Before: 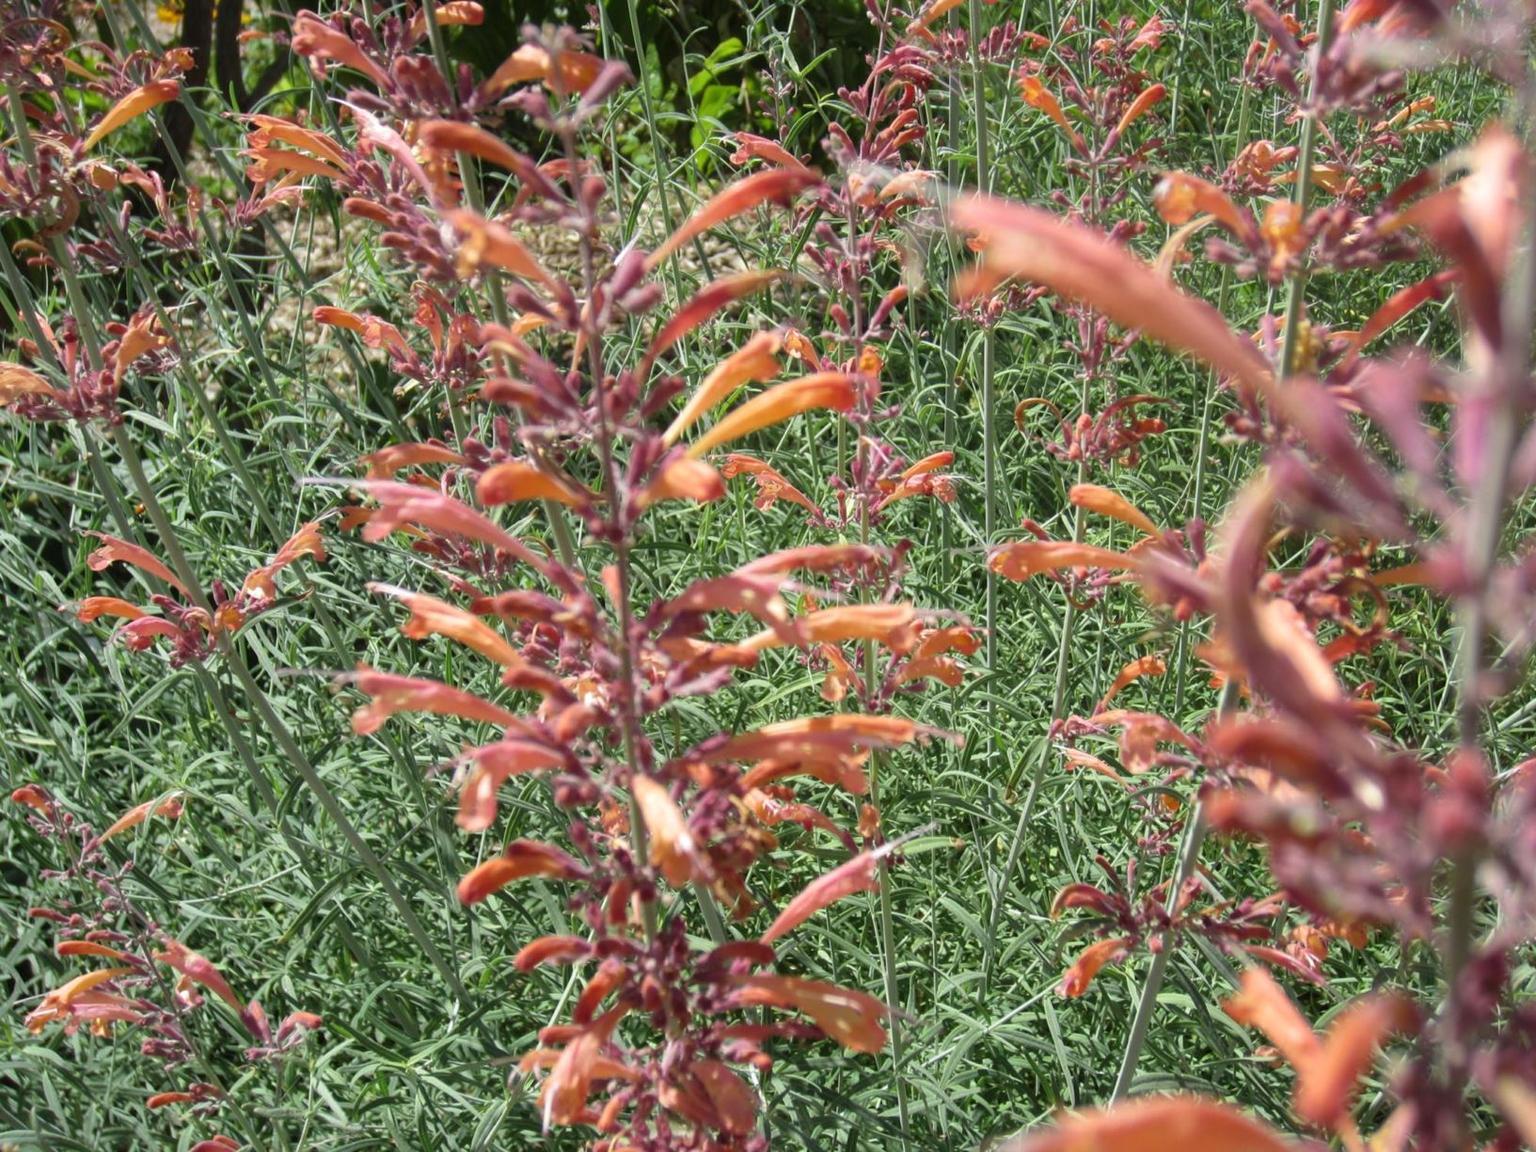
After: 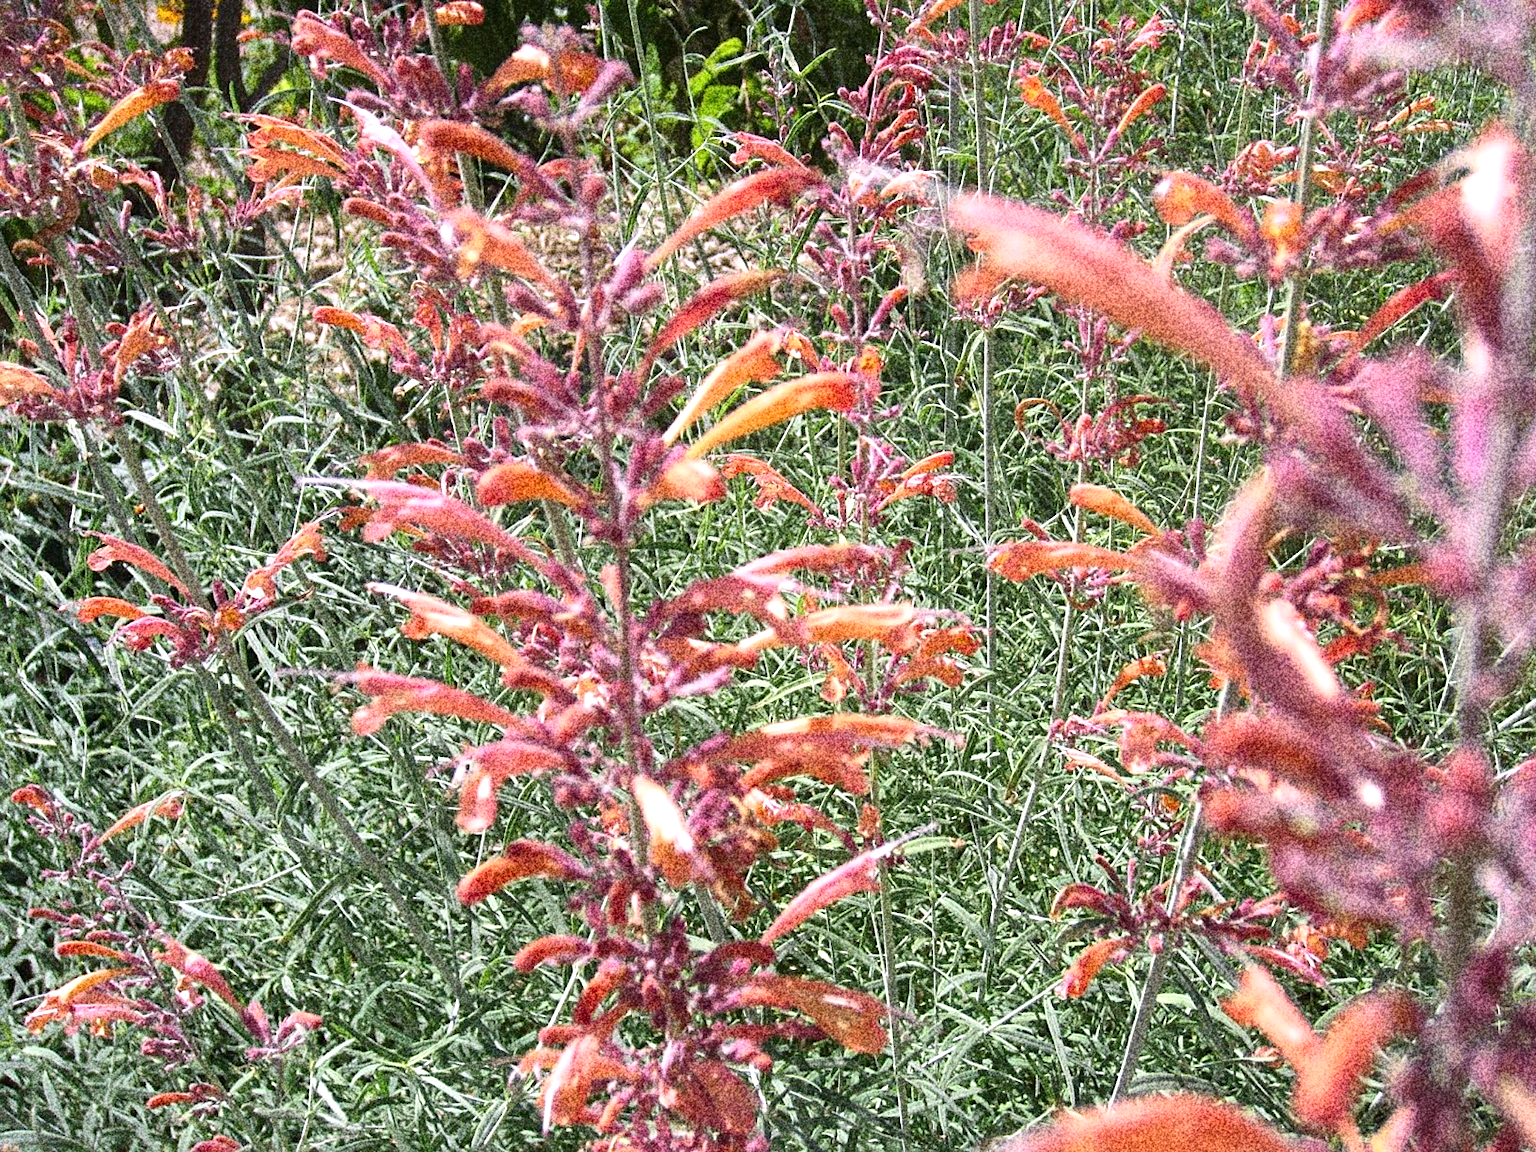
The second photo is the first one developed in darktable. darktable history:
sharpen: on, module defaults
grain: coarseness 30.02 ISO, strength 100%
white balance: red 1.066, blue 1.119
exposure: black level correction 0.001, exposure 0.5 EV, compensate exposure bias true, compensate highlight preservation false
